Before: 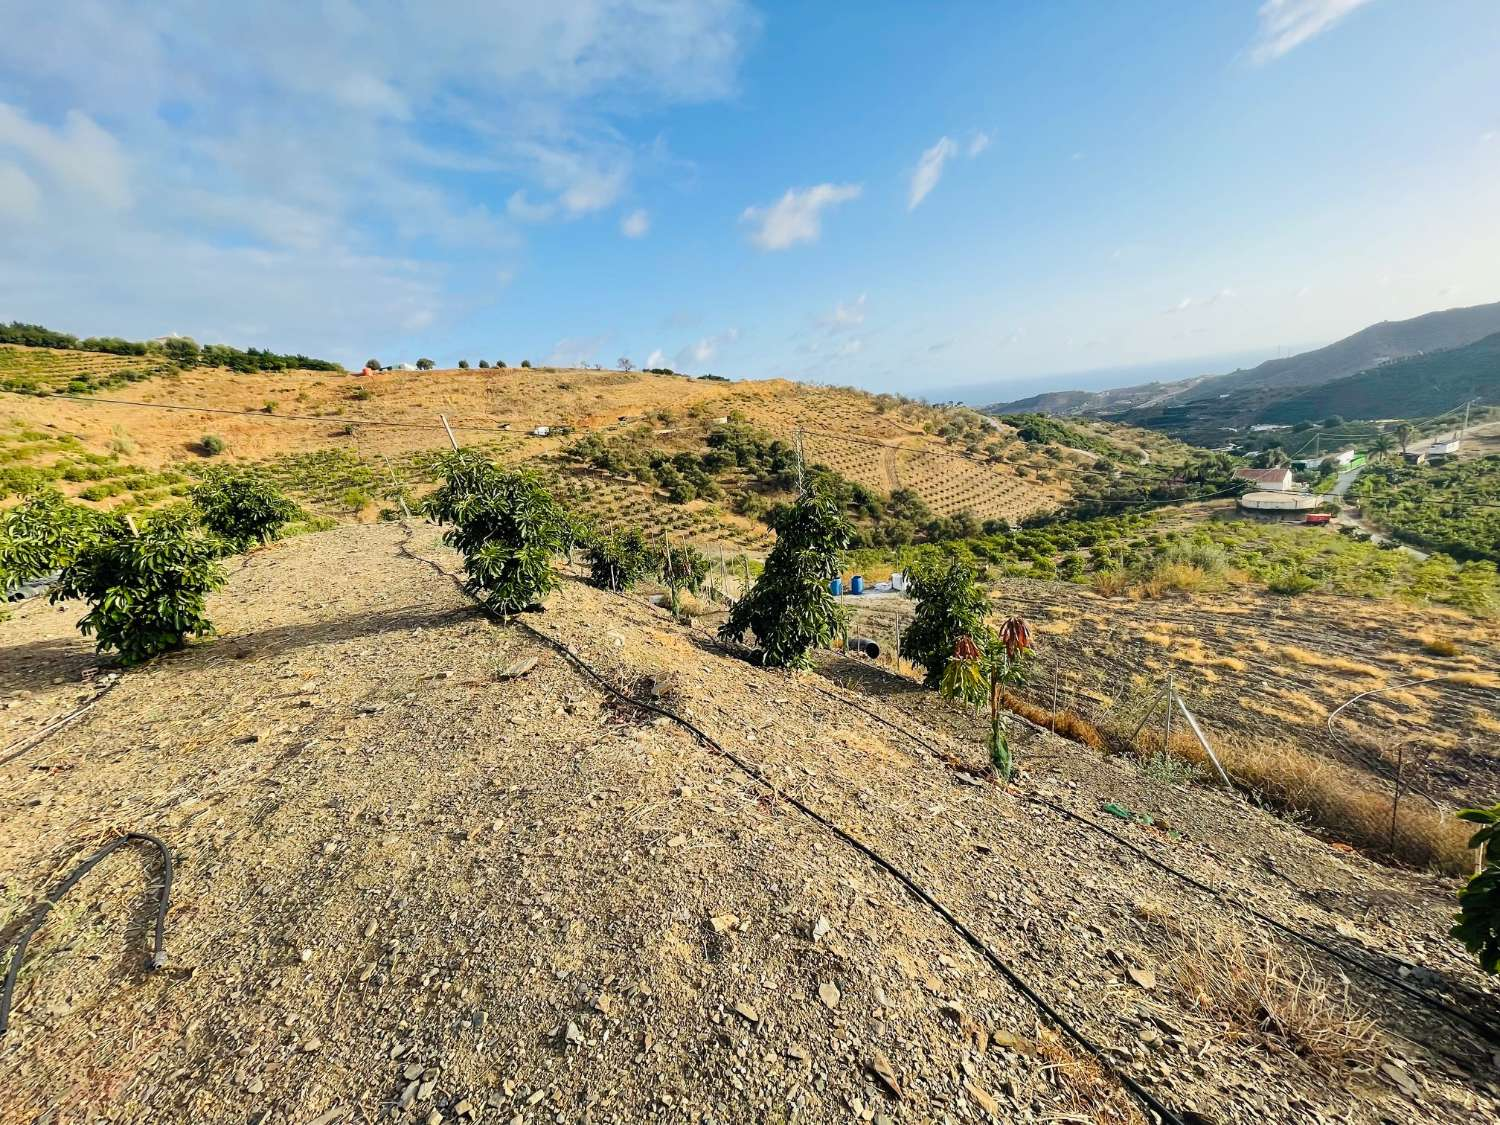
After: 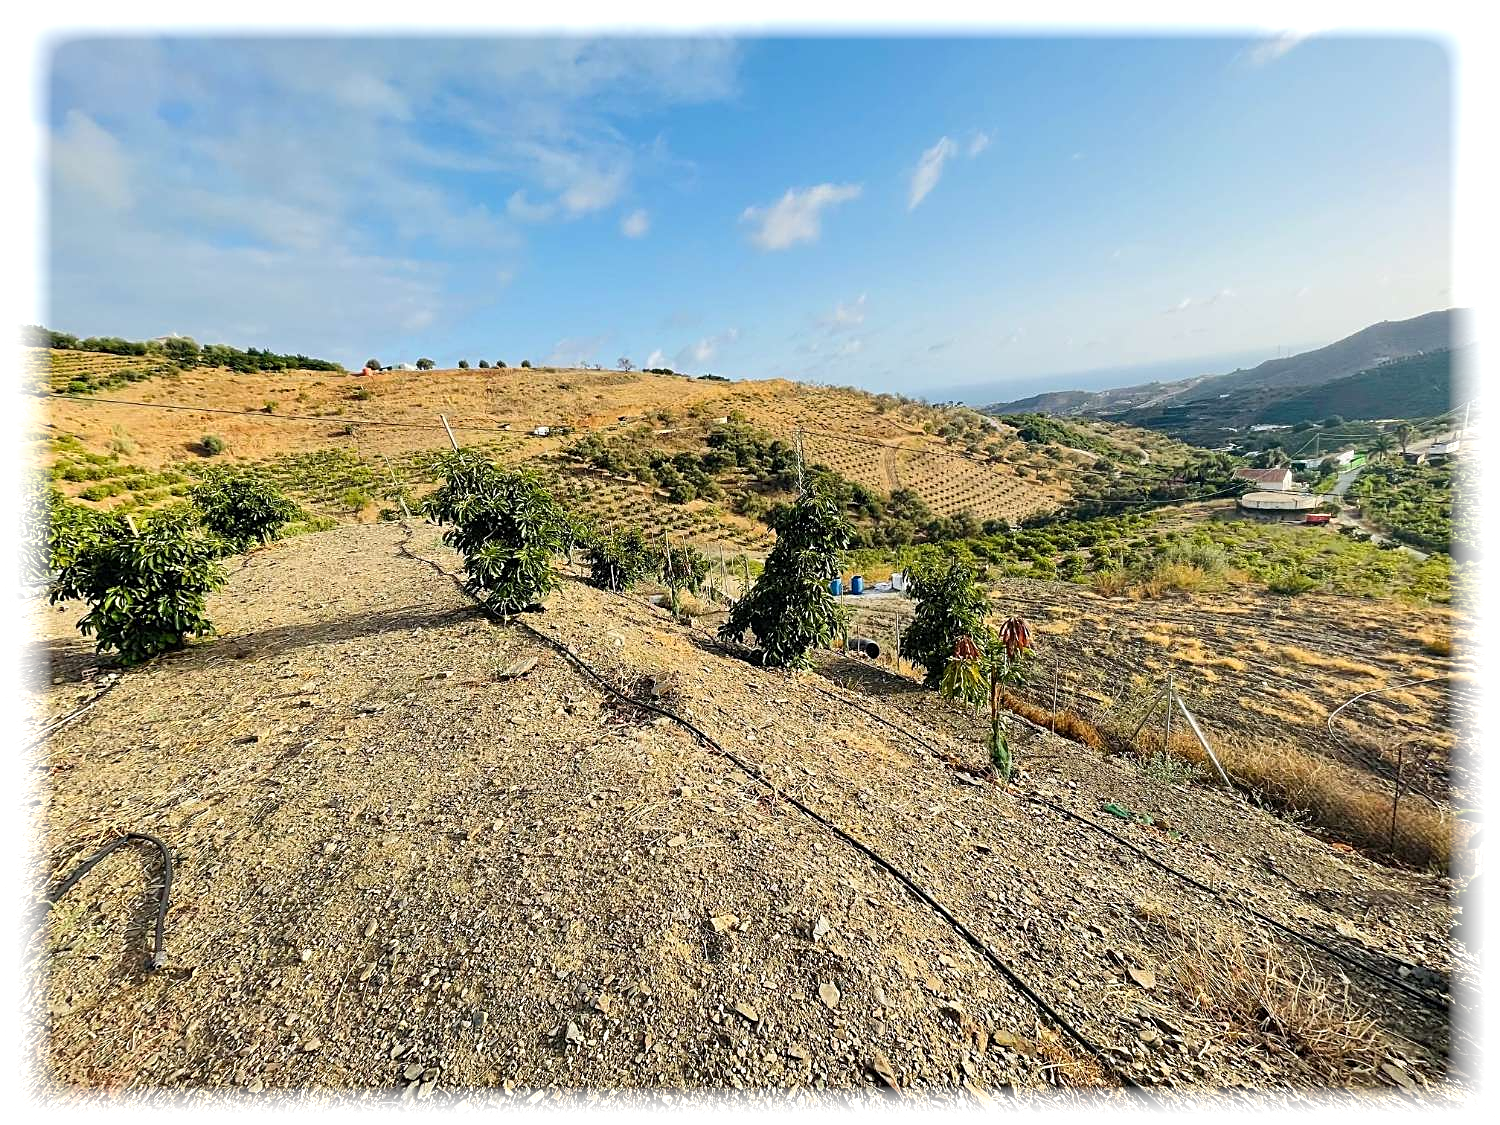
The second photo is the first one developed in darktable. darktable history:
sharpen: on, module defaults
vignetting: fall-off start 93%, fall-off radius 5%, brightness 1, saturation -0.49, automatic ratio true, width/height ratio 1.332, shape 0.04, unbound false
